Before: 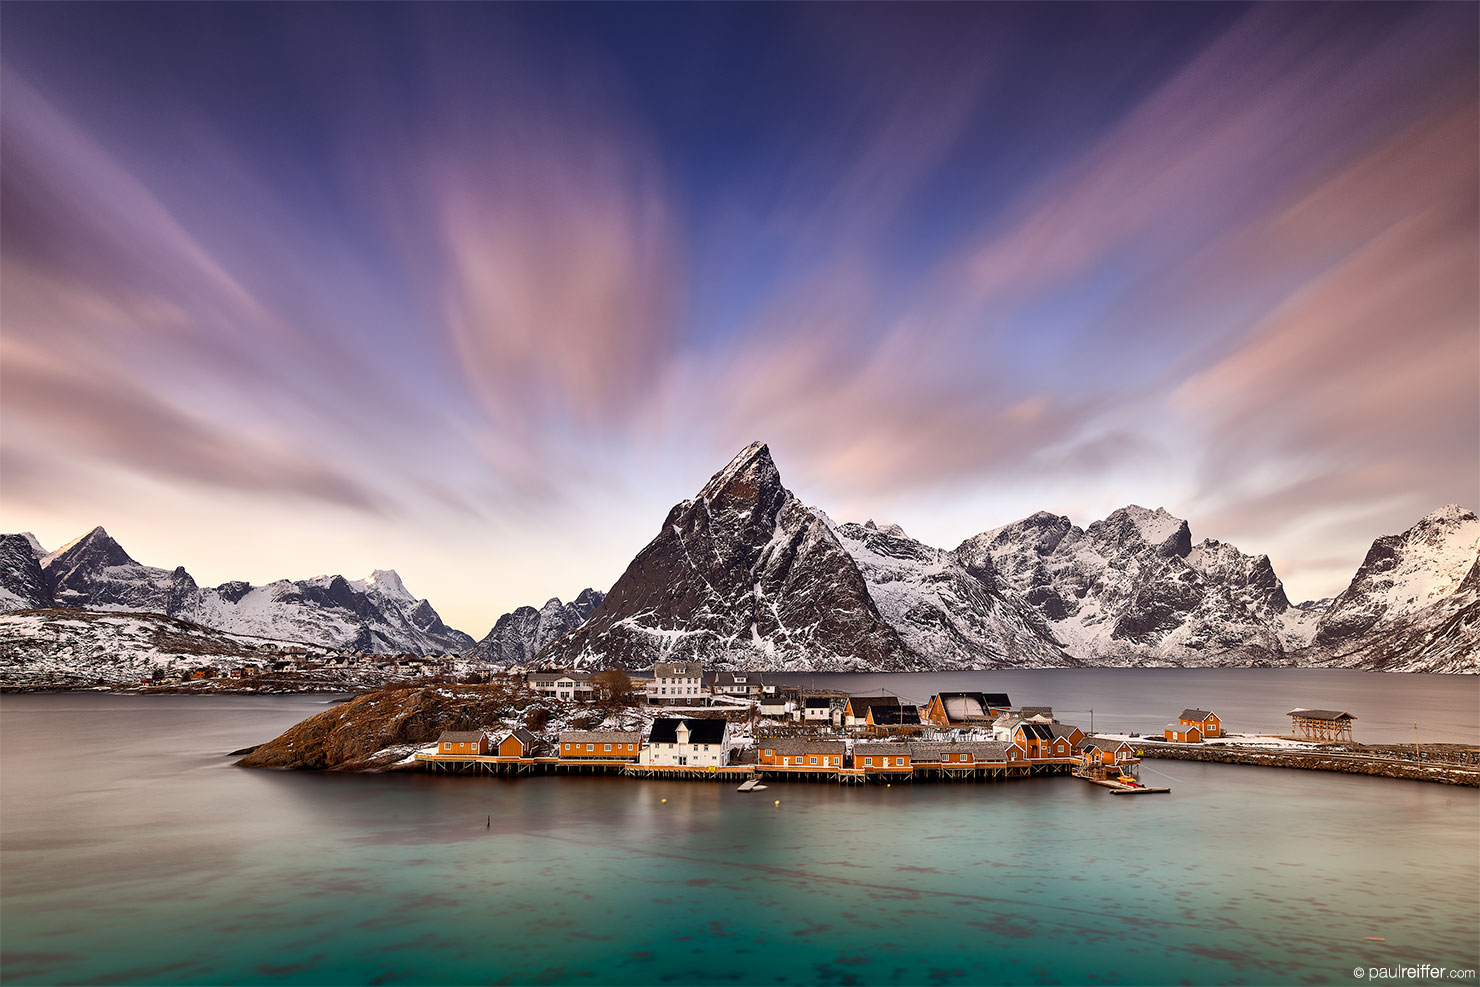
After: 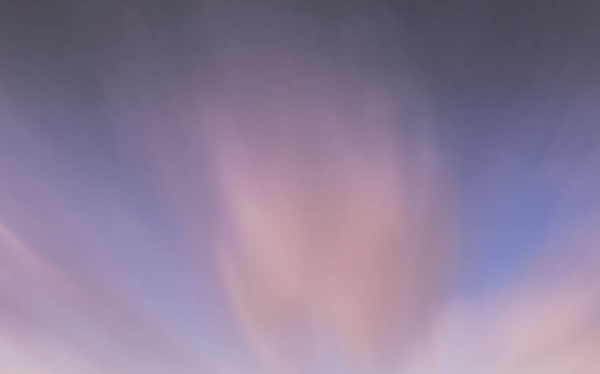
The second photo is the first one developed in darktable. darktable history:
exposure: black level correction 0, exposure 0.5 EV, compensate exposure bias true, compensate highlight preservation false
filmic rgb: black relative exposure -6.68 EV, white relative exposure 4.56 EV, hardness 3.25
crop: left 15.452%, top 5.459%, right 43.956%, bottom 56.62%
split-toning: shadows › hue 46.8°, shadows › saturation 0.17, highlights › hue 316.8°, highlights › saturation 0.27, balance -51.82
